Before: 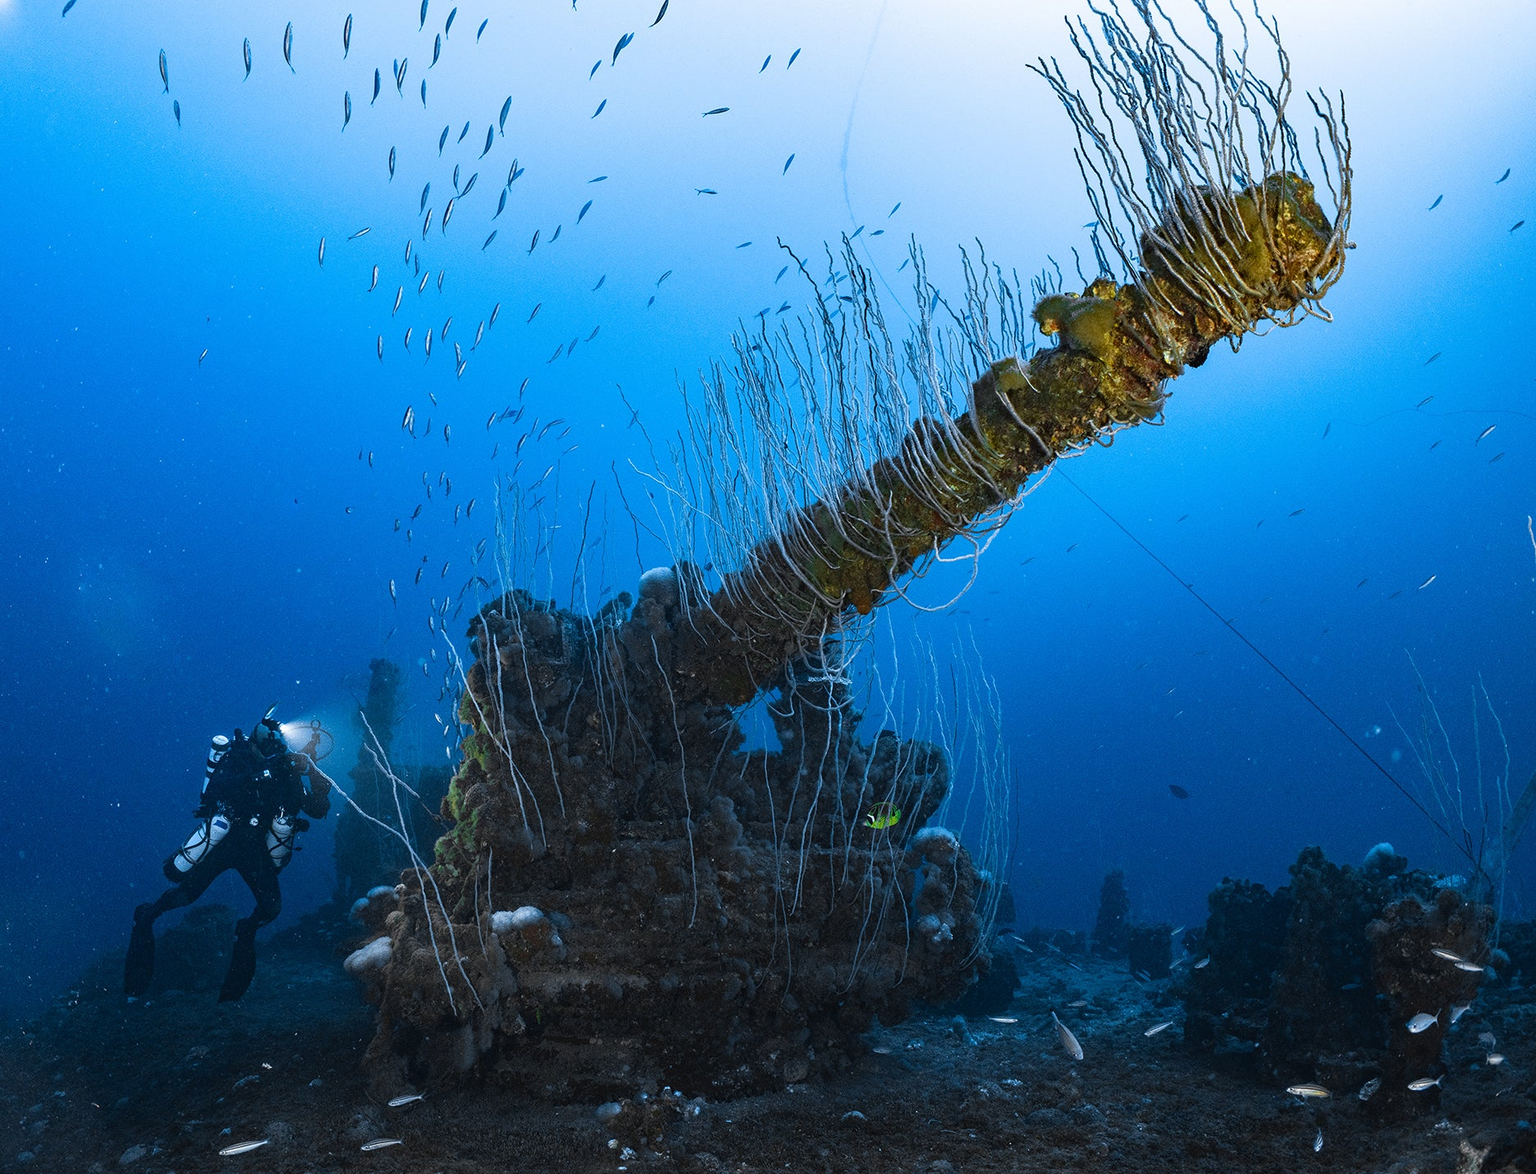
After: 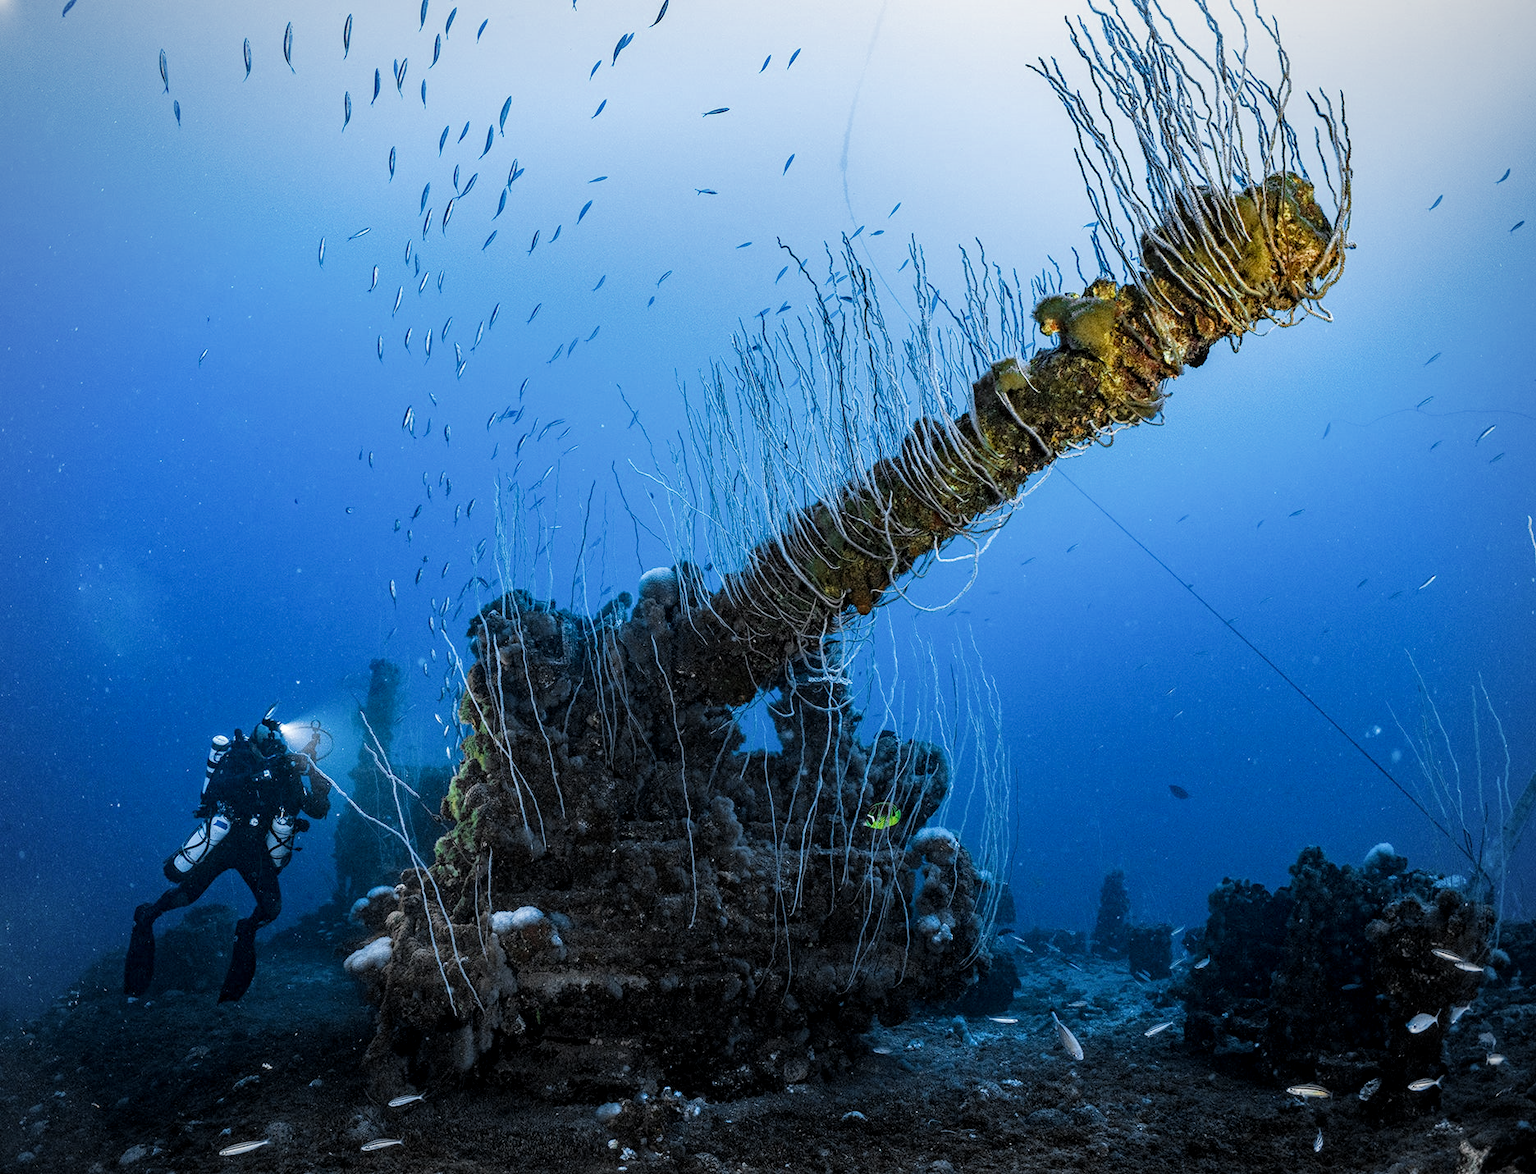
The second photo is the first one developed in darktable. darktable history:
filmic rgb: black relative exposure -7.65 EV, white relative exposure 4.56 EV, hardness 3.61, add noise in highlights 0, preserve chrominance max RGB, color science v3 (2019), use custom middle-gray values true, contrast in highlights soft
levels: mode automatic, levels [0, 0.474, 0.947]
local contrast: on, module defaults
vignetting: fall-off start 84.53%, fall-off radius 79.64%, brightness -0.457, saturation -0.293, width/height ratio 1.226
